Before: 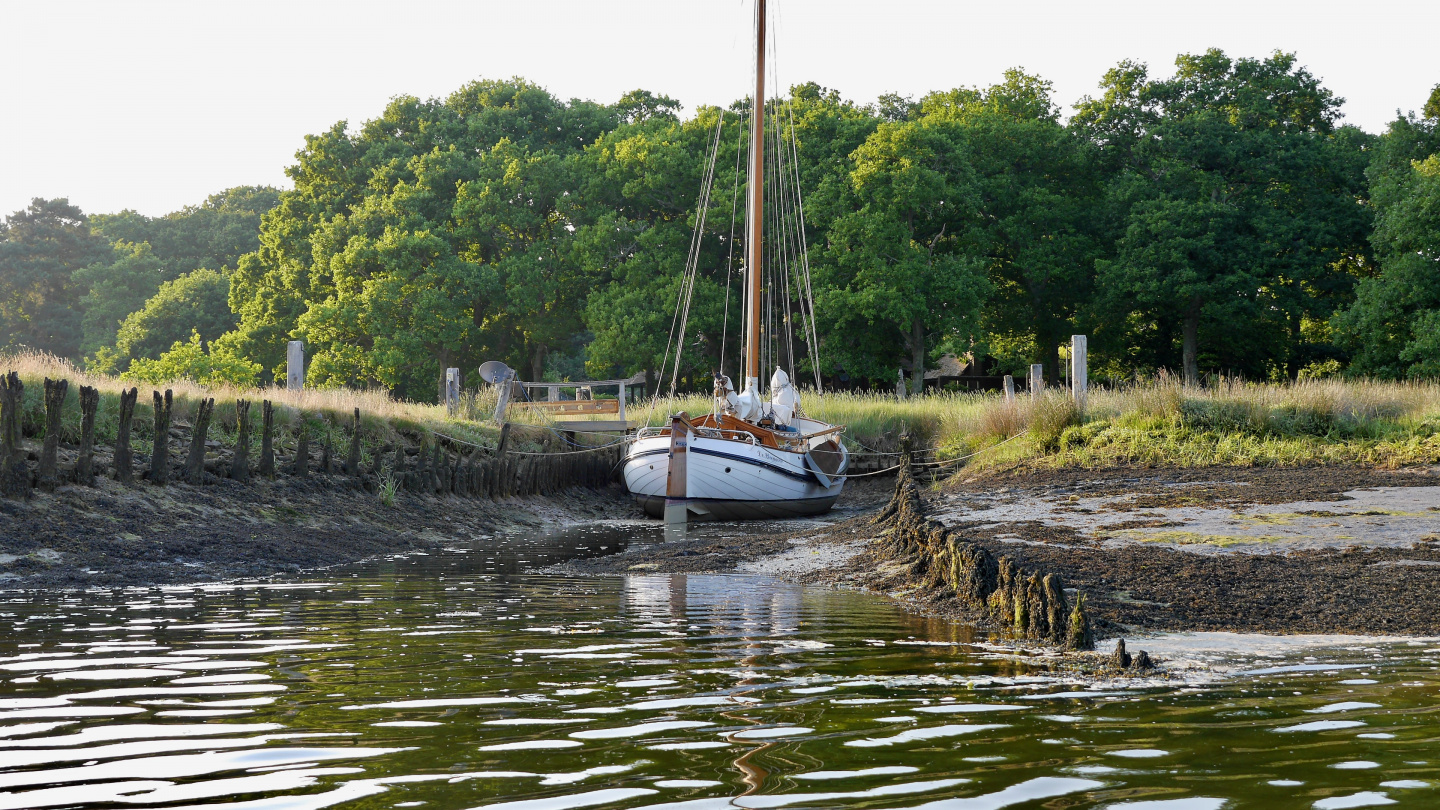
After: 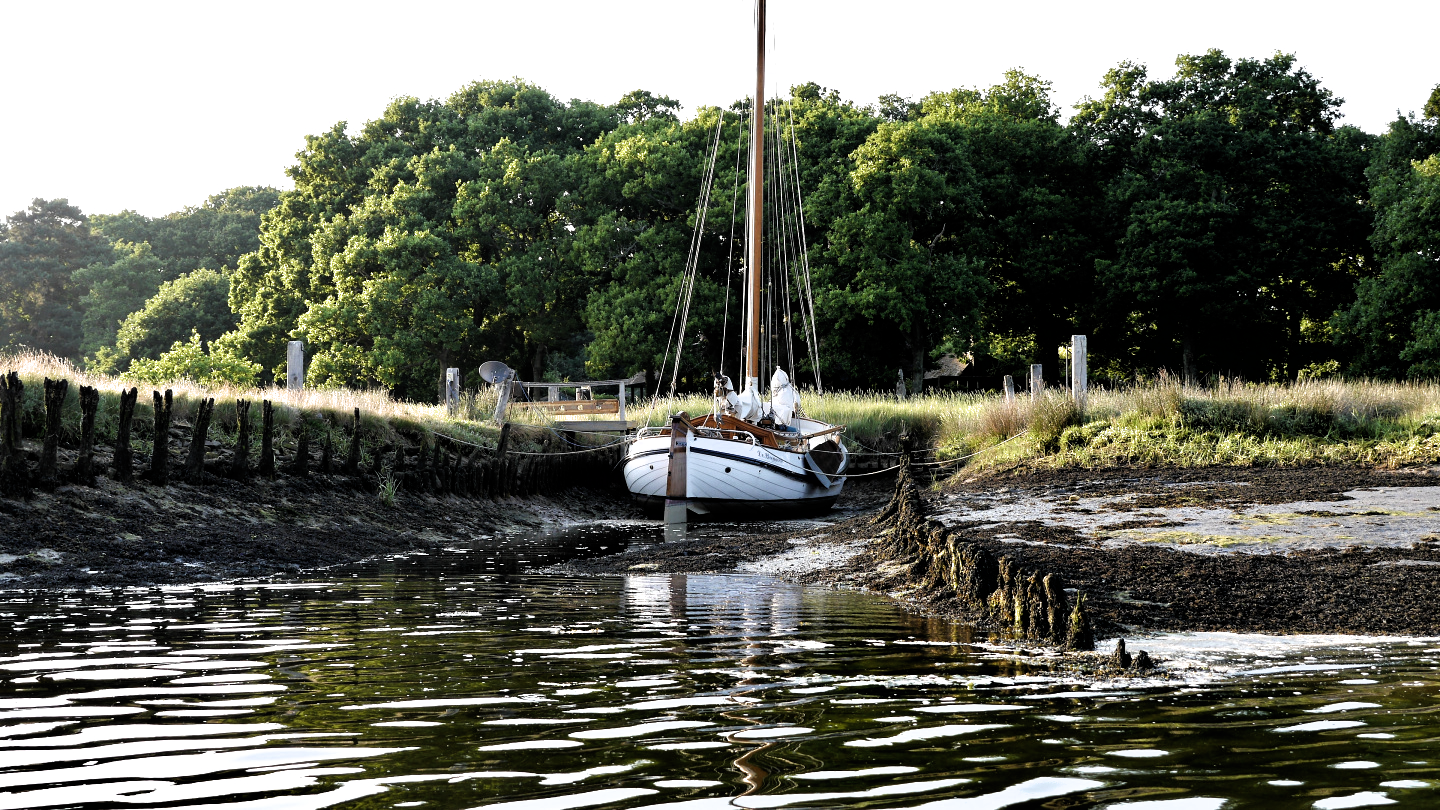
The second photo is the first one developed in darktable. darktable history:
filmic rgb: black relative exposure -8.2 EV, white relative exposure 2.23 EV, hardness 7.19, latitude 86.24%, contrast 1.699, highlights saturation mix -3.04%, shadows ↔ highlights balance -2.74%, color science v6 (2022)
exposure: exposure -0.061 EV, compensate highlight preservation false
